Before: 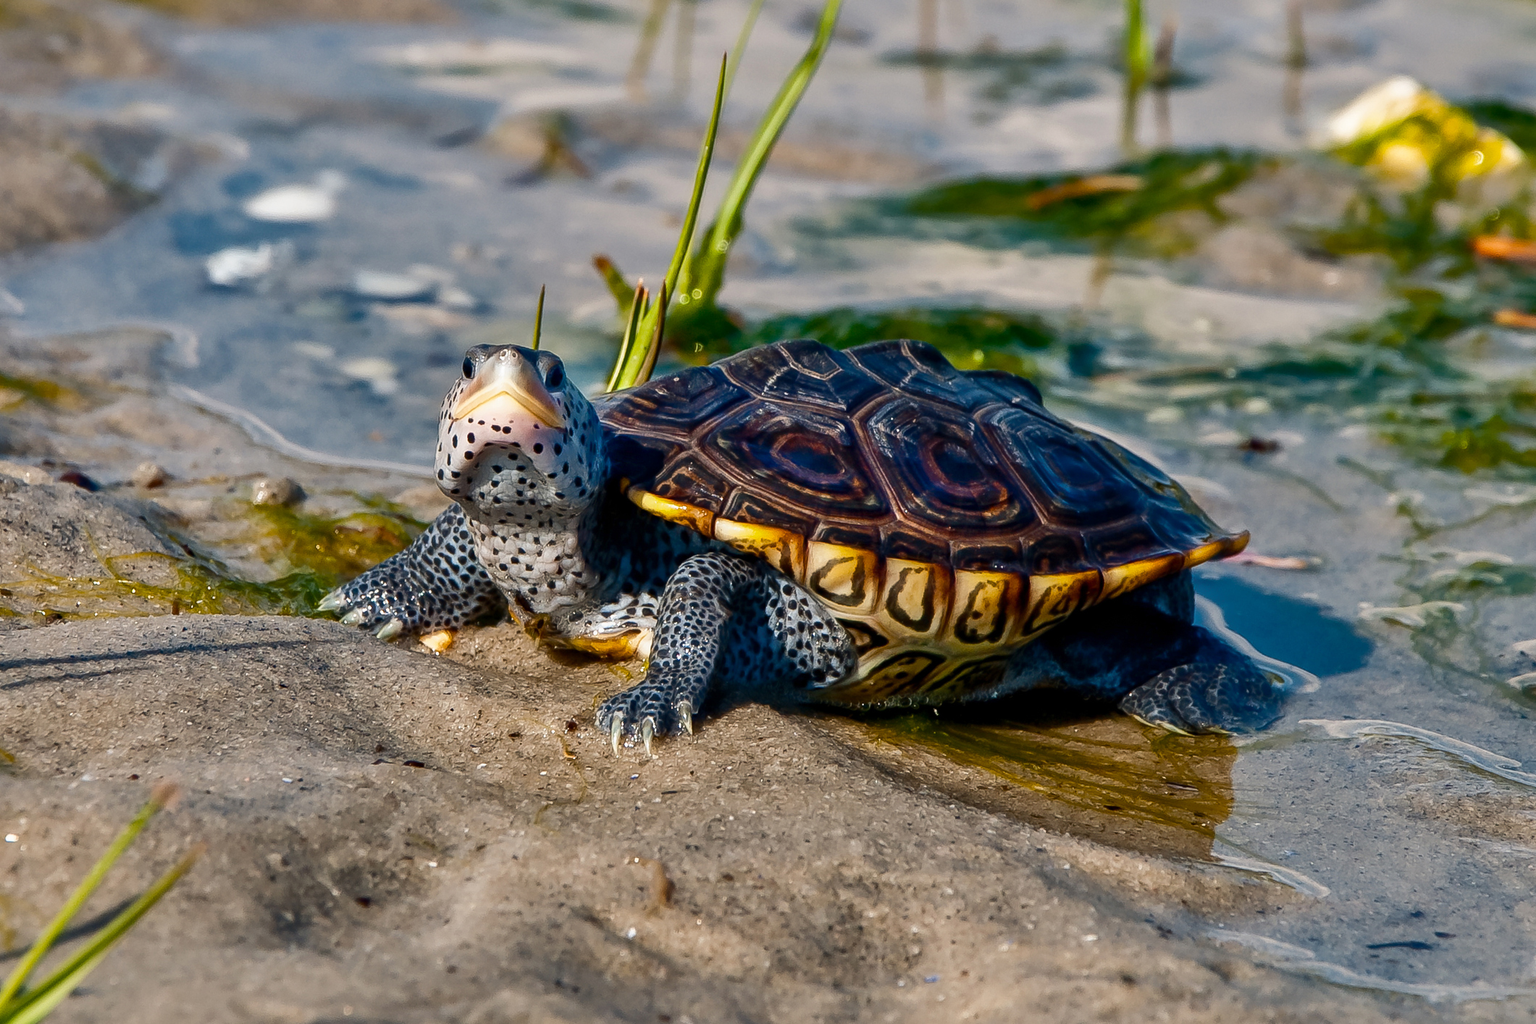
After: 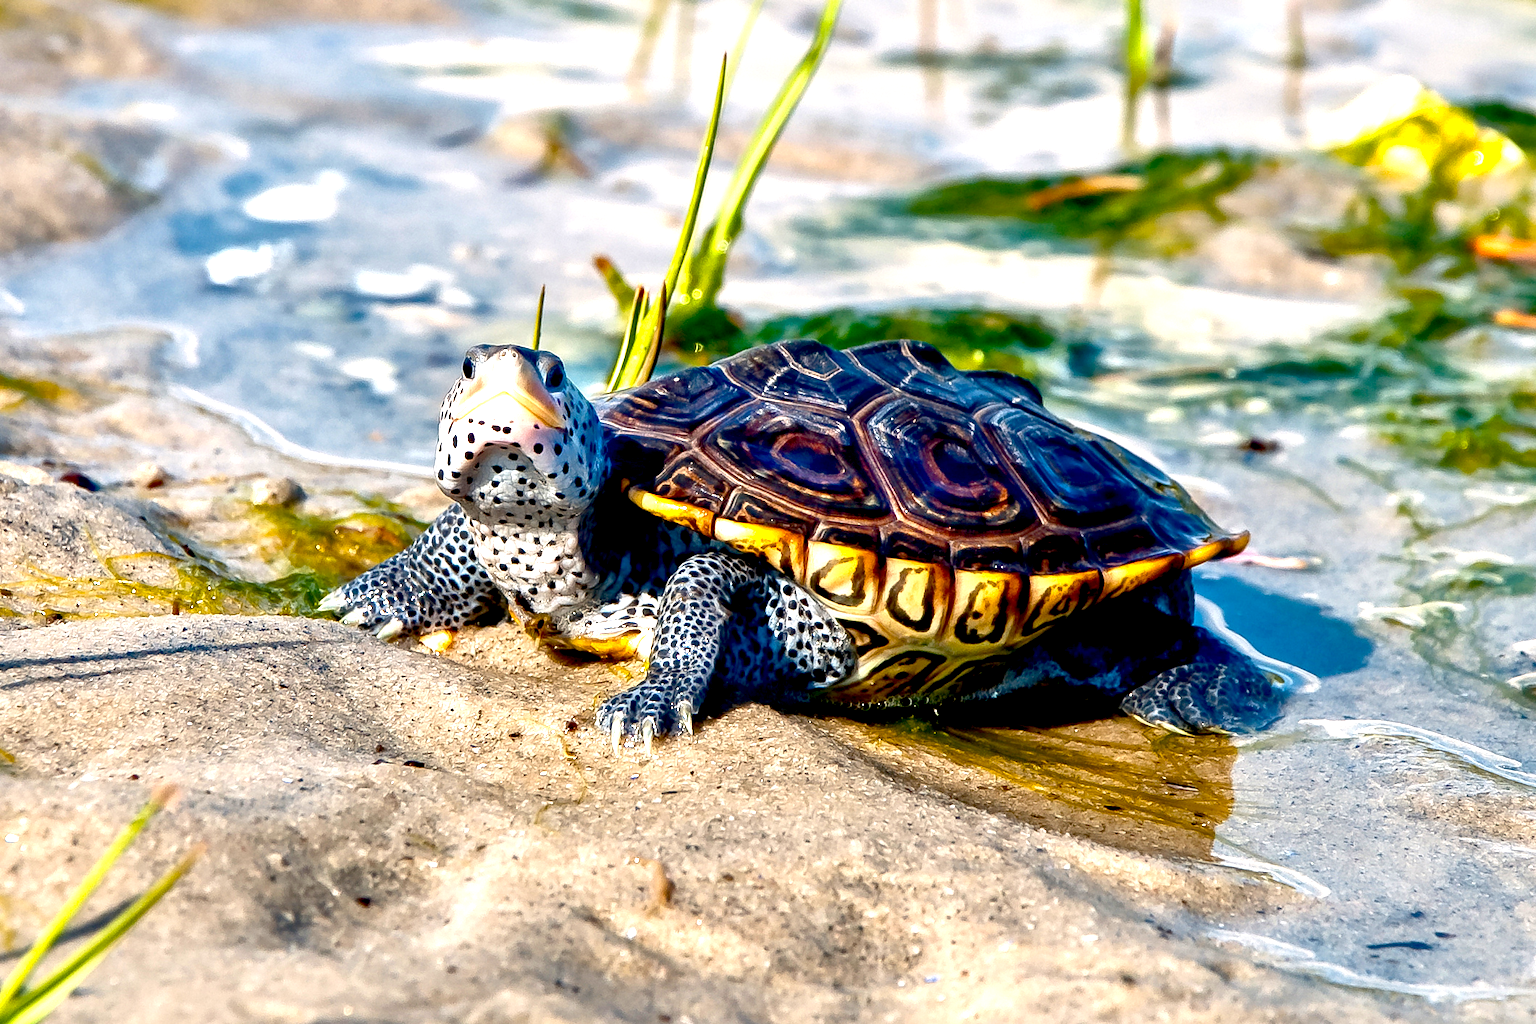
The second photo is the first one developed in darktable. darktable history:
exposure: black level correction 0.009, exposure 1.42 EV, compensate highlight preservation false
